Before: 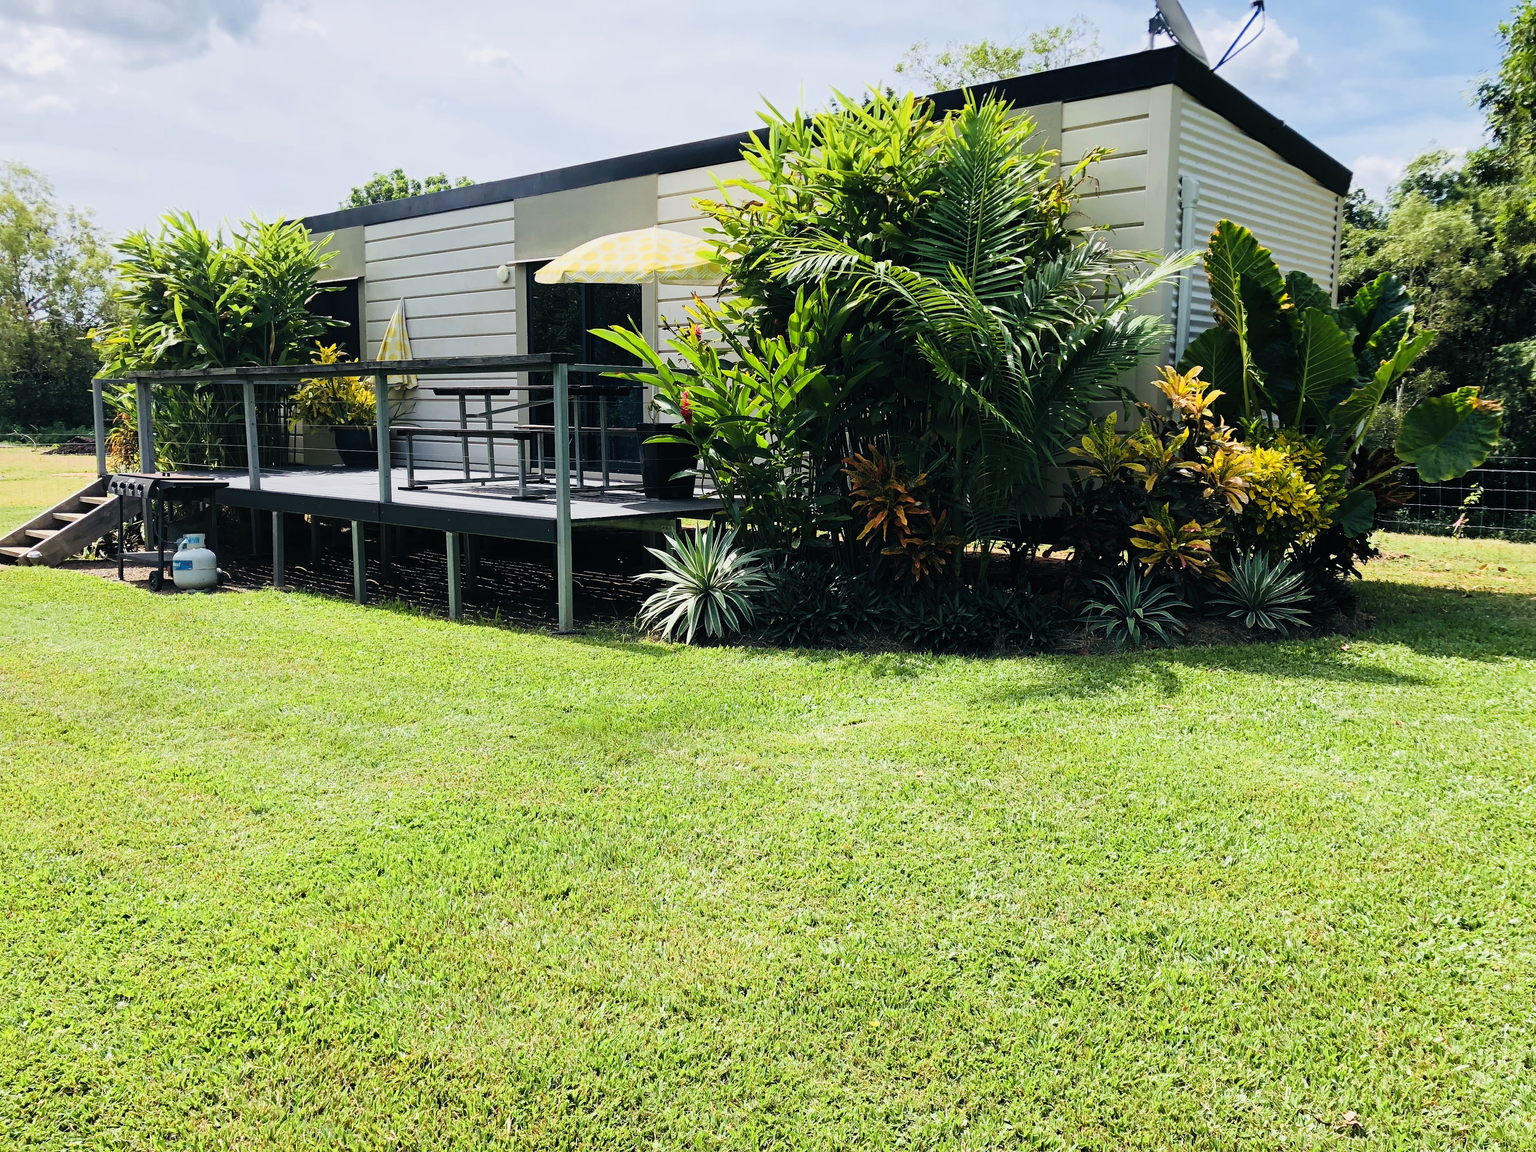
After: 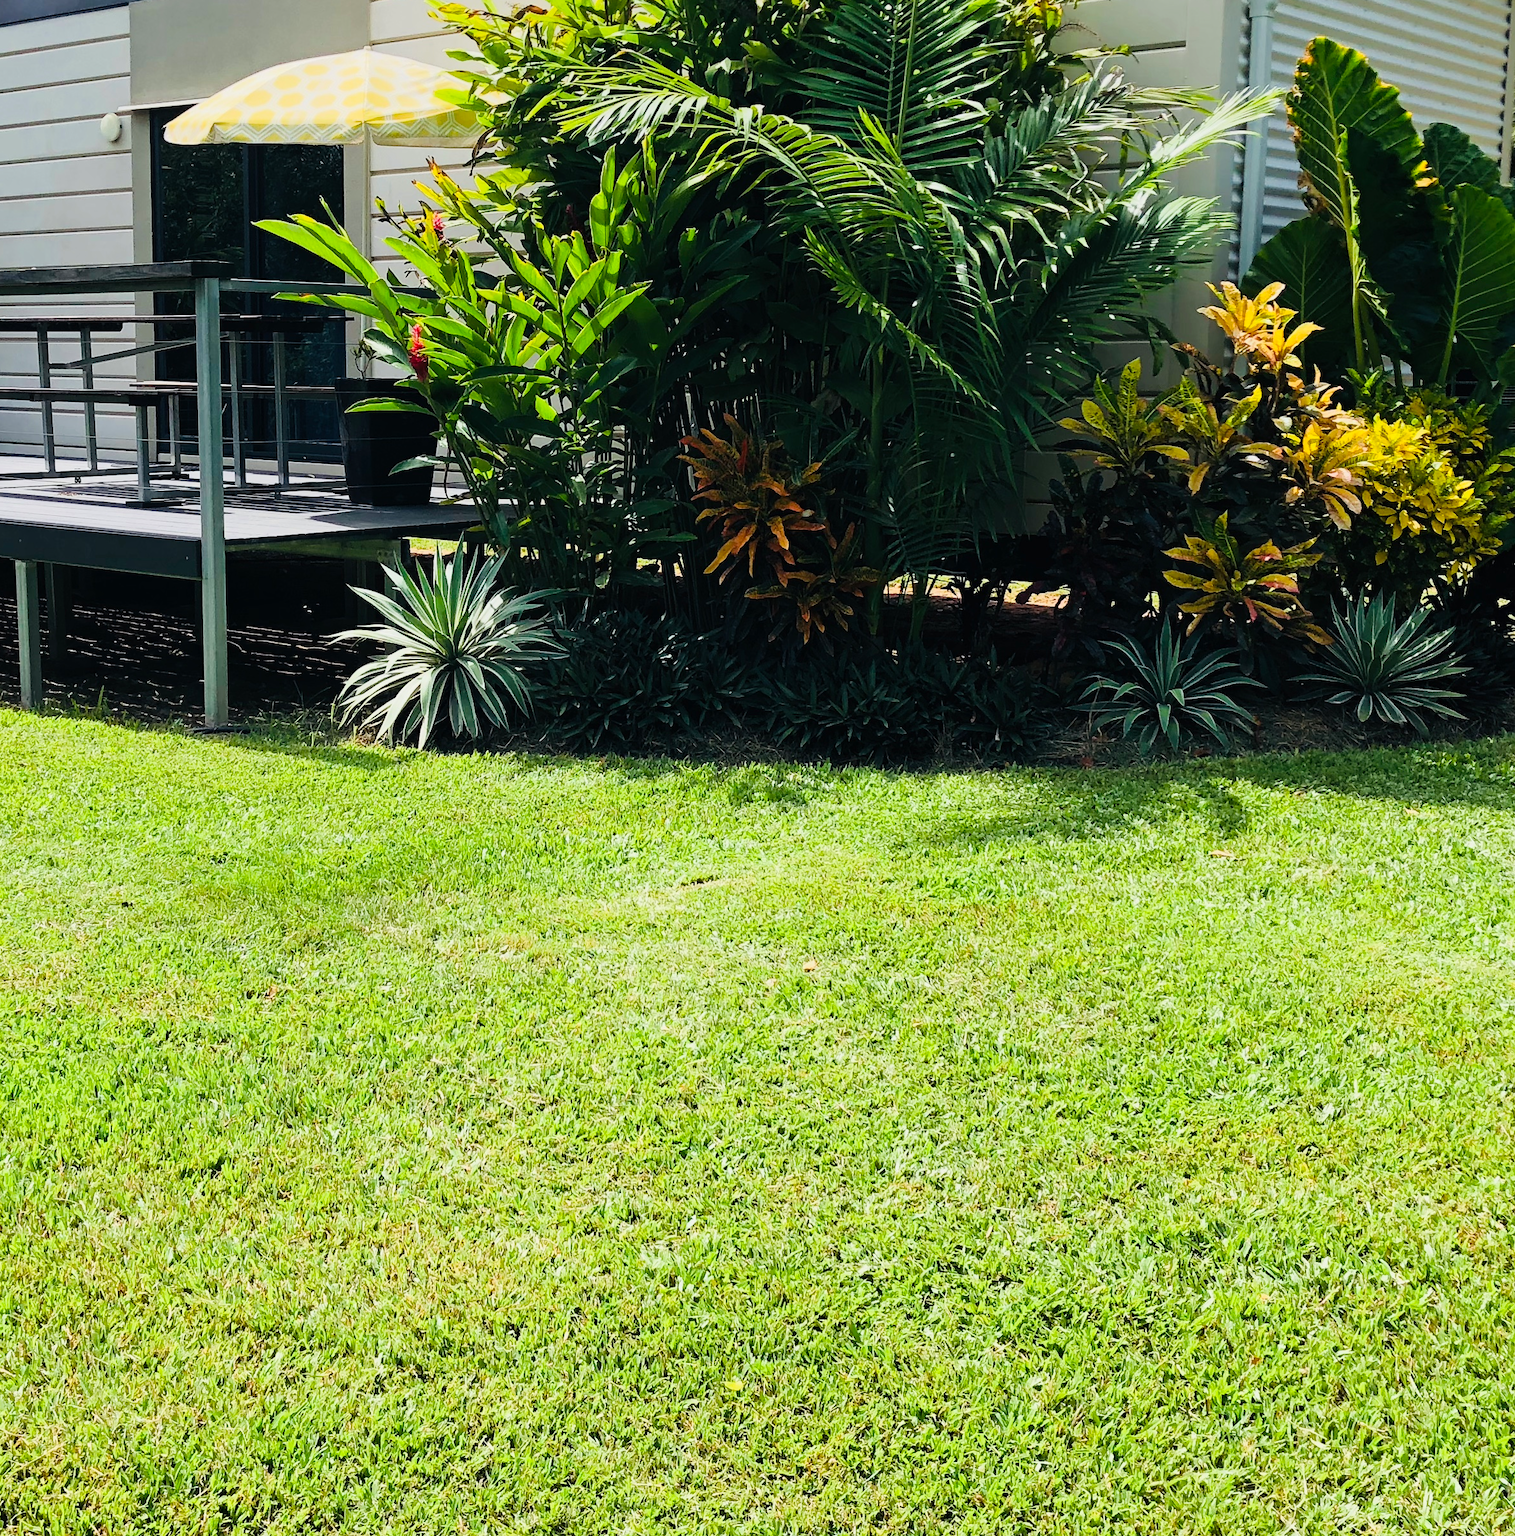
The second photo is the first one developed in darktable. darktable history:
crop and rotate: left 28.46%, top 17.163%, right 12.688%, bottom 3.317%
